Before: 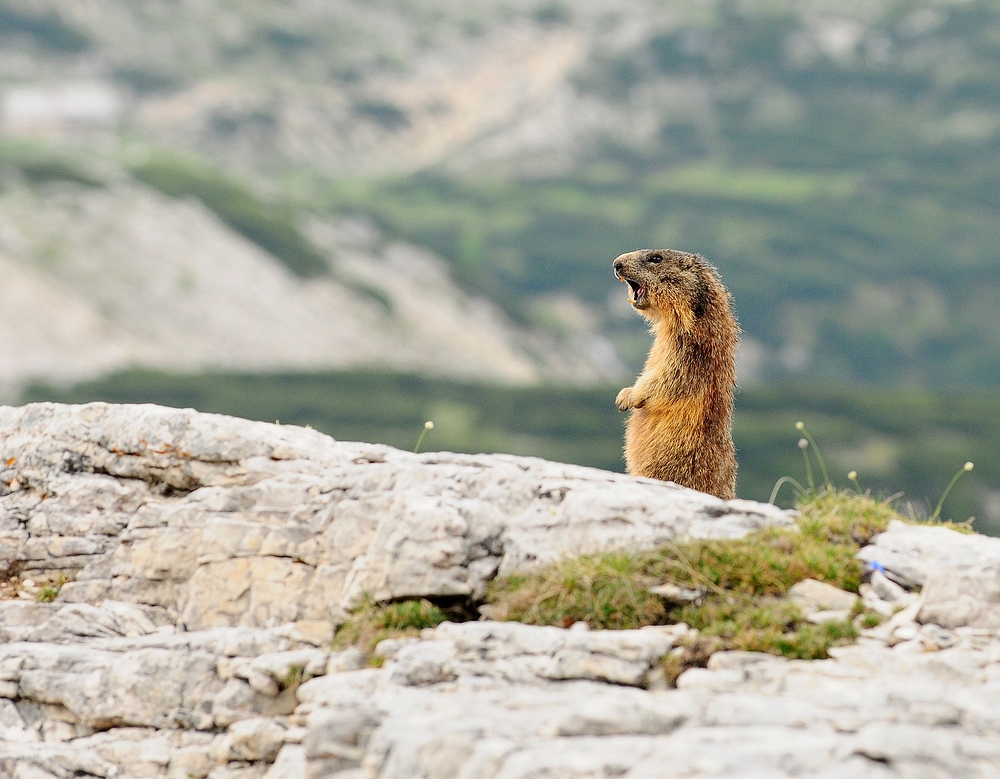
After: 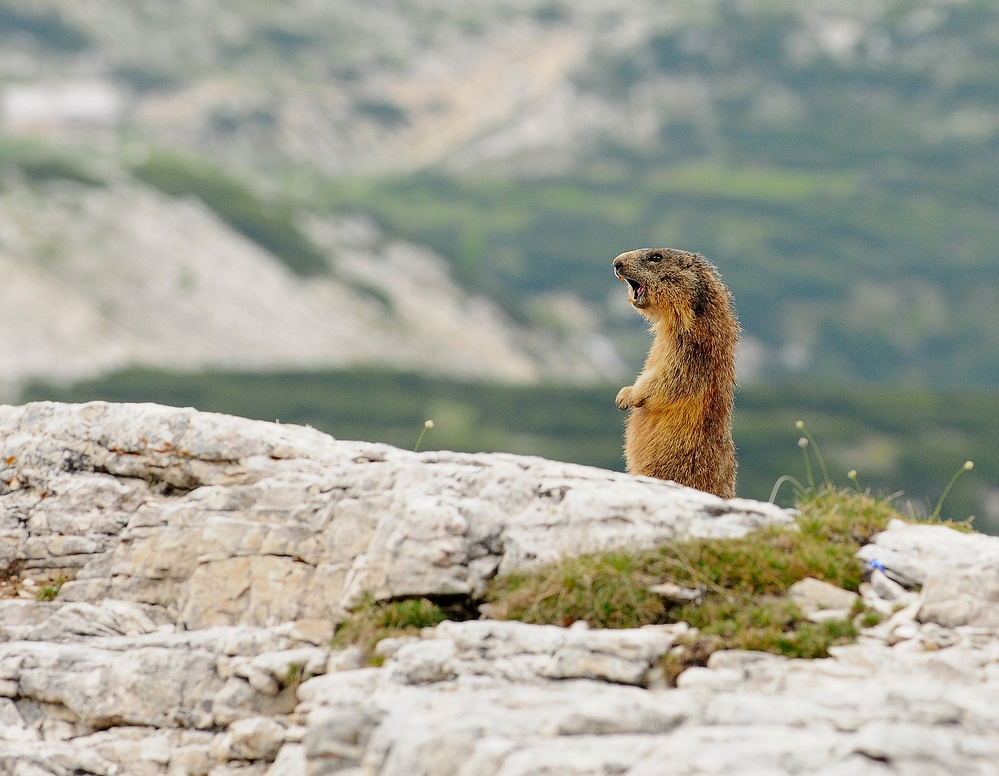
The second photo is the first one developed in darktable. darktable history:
color zones: curves: ch0 [(0.27, 0.396) (0.563, 0.504) (0.75, 0.5) (0.787, 0.307)]
crop: top 0.158%, bottom 0.195%
